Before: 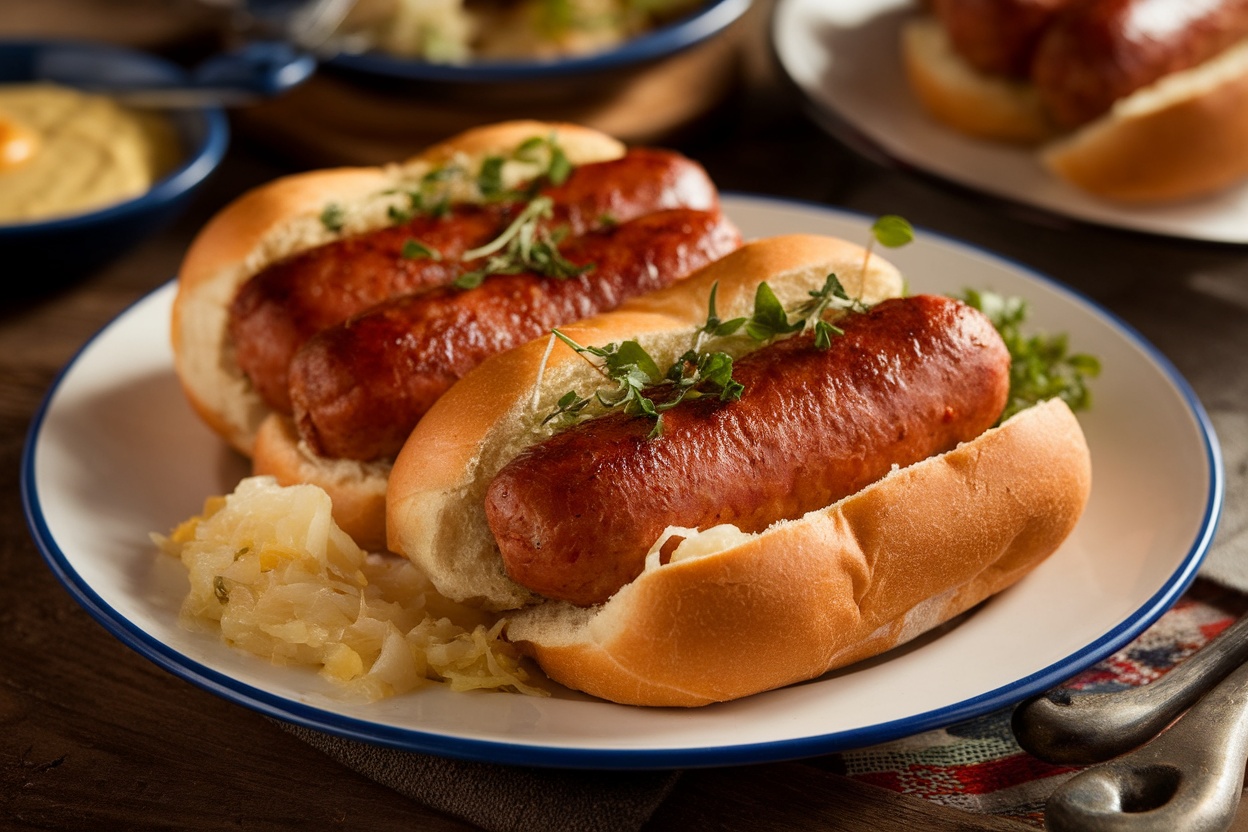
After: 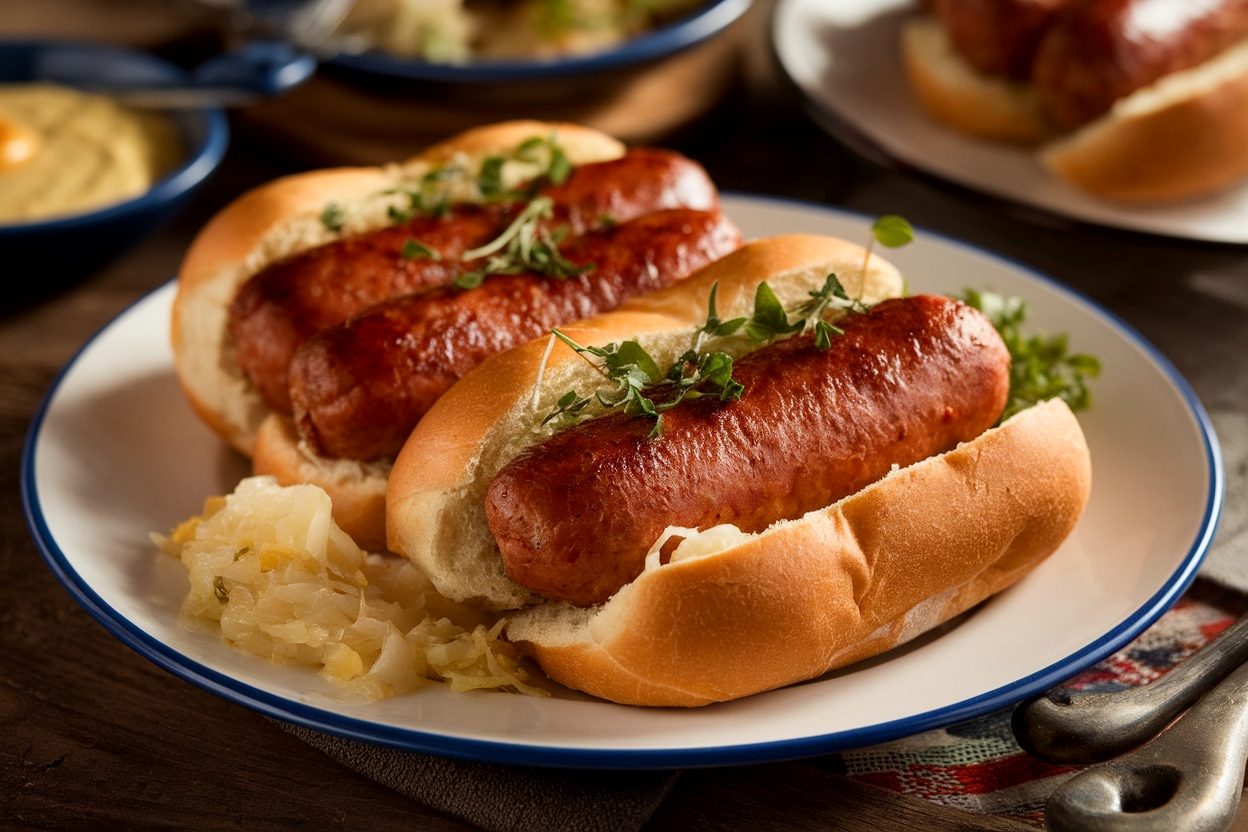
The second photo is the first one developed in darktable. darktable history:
local contrast: mode bilateral grid, contrast 20, coarseness 50, detail 120%, midtone range 0.2
exposure: compensate highlight preservation false
